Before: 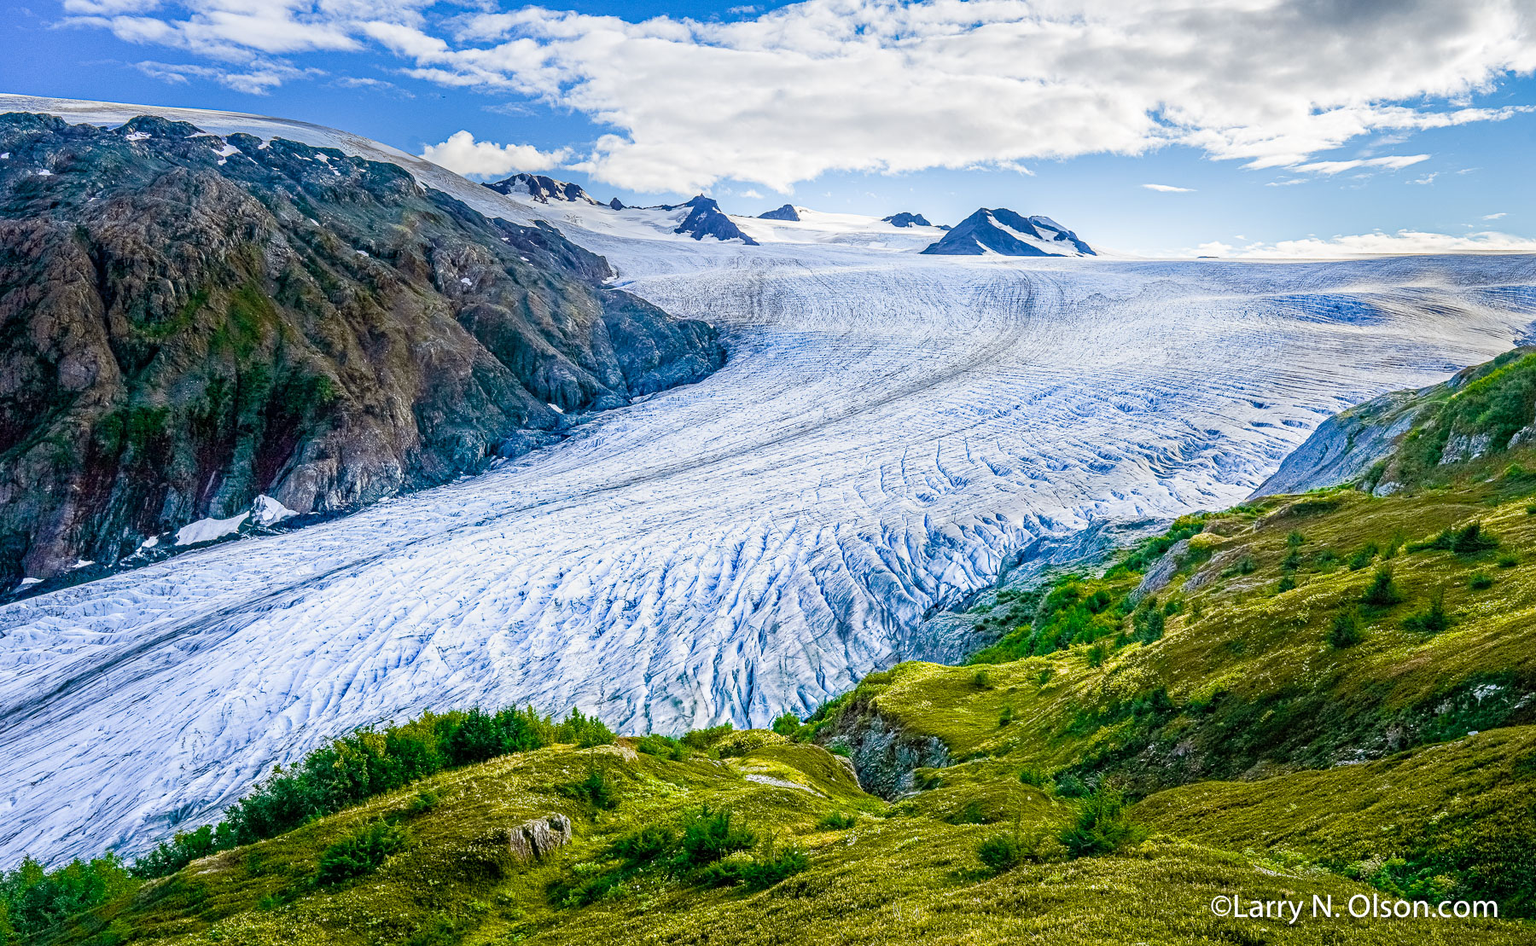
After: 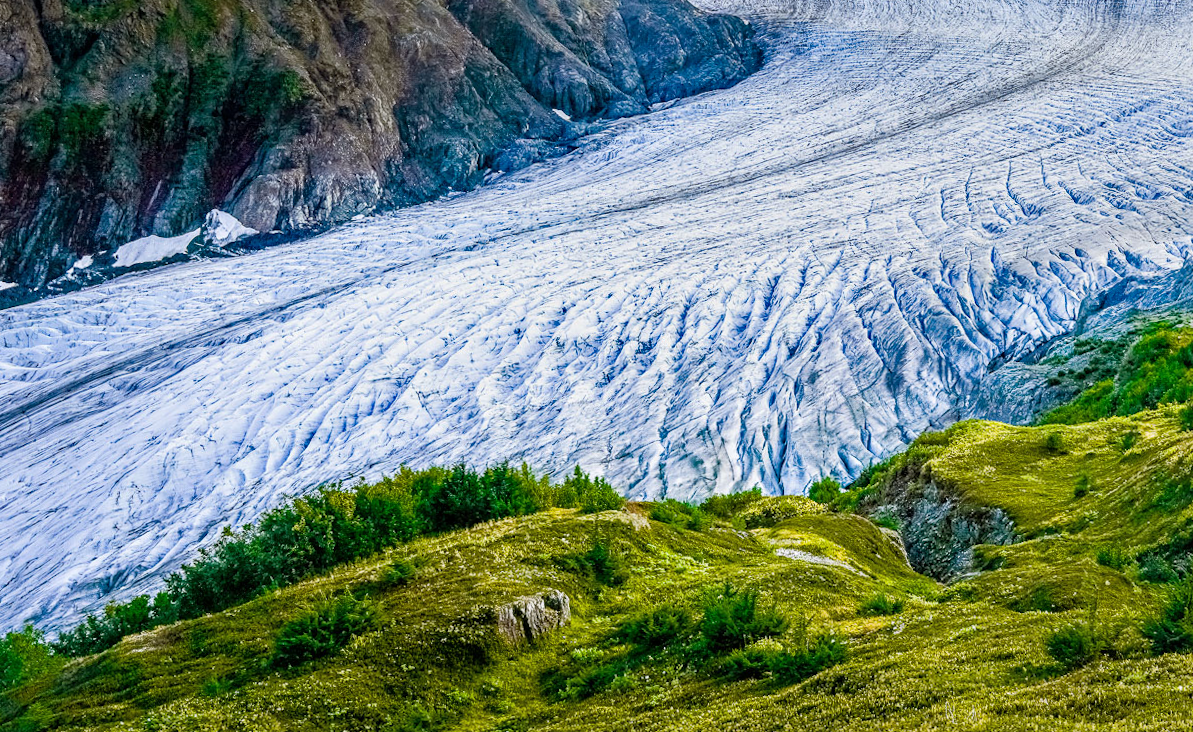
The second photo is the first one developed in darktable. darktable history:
crop and rotate: angle -1.13°, left 3.673%, top 31.818%, right 27.937%
shadows and highlights: shadows 5.09, highlights color adjustment 42.87%, soften with gaussian
